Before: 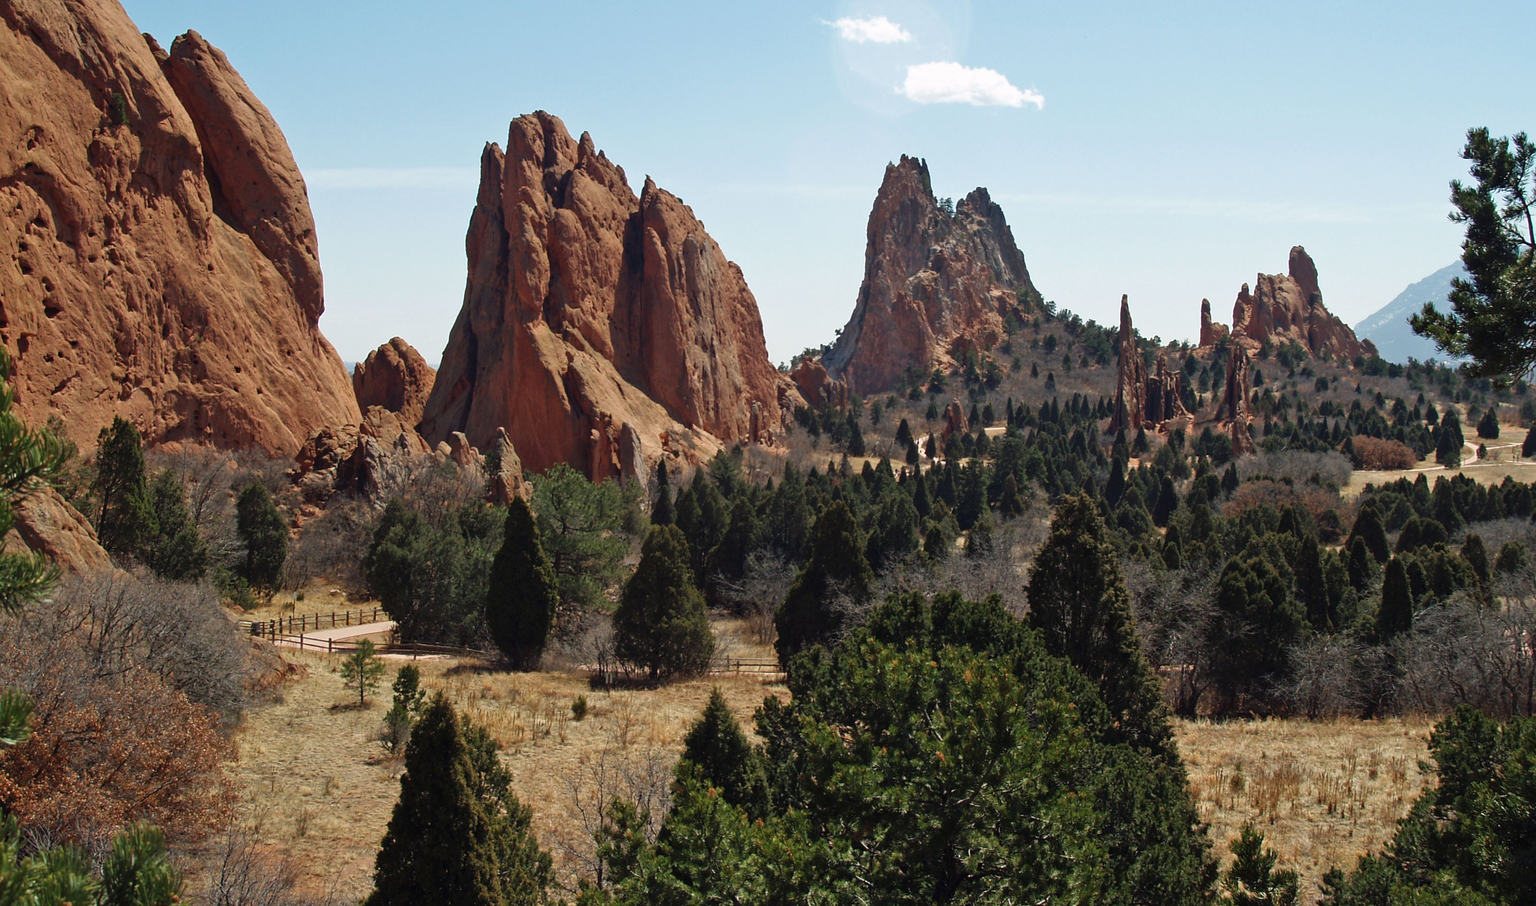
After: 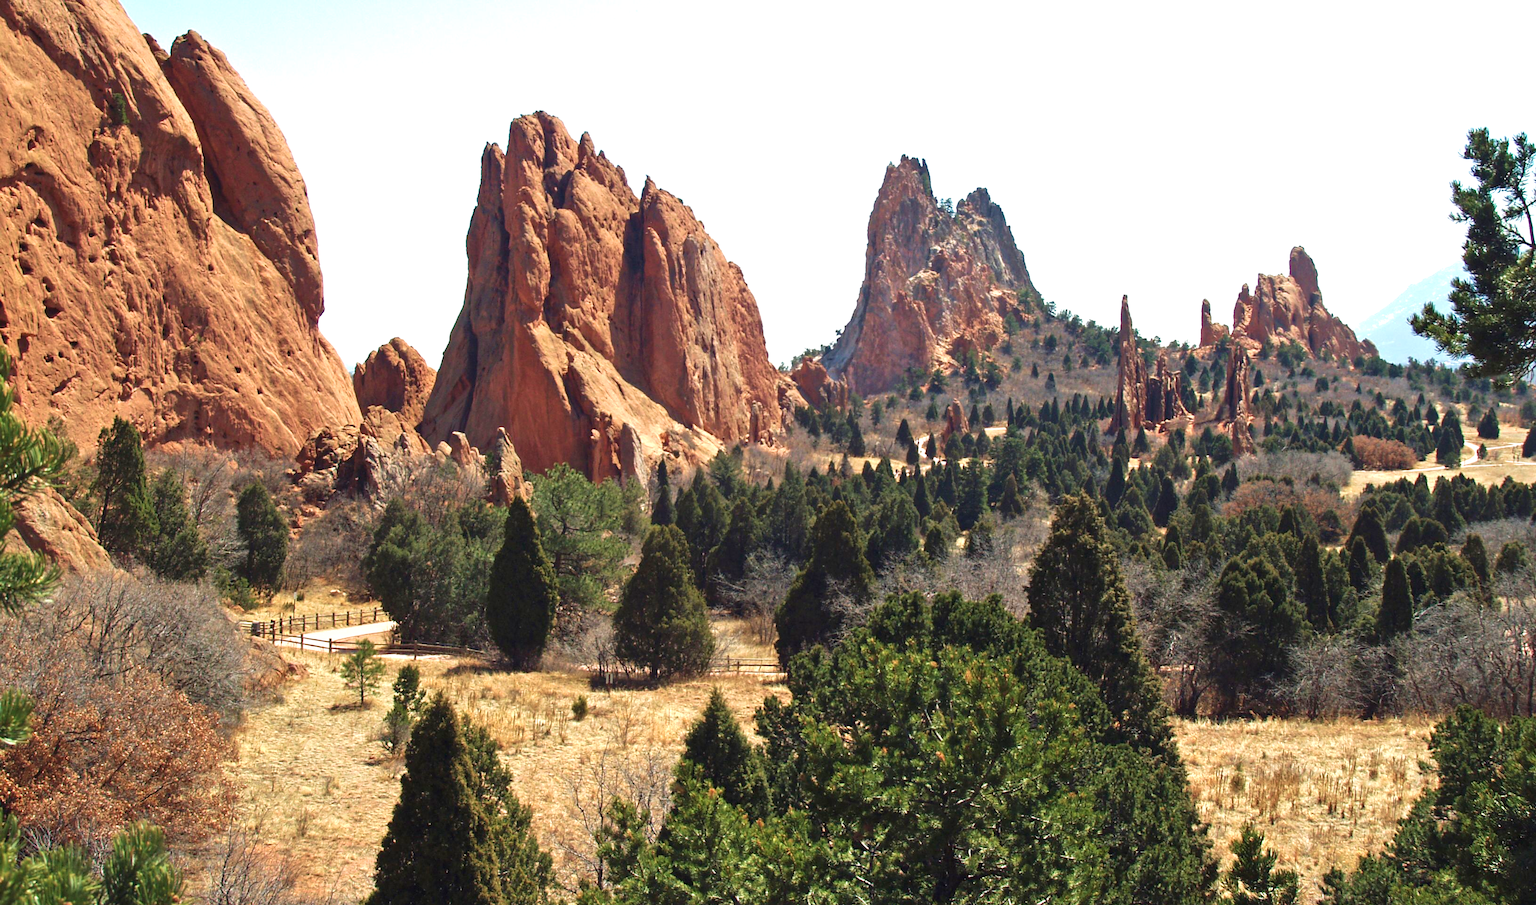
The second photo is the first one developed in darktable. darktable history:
velvia: on, module defaults
exposure: black level correction 0, exposure 0.4 EV, compensate exposure bias true, compensate highlight preservation false
